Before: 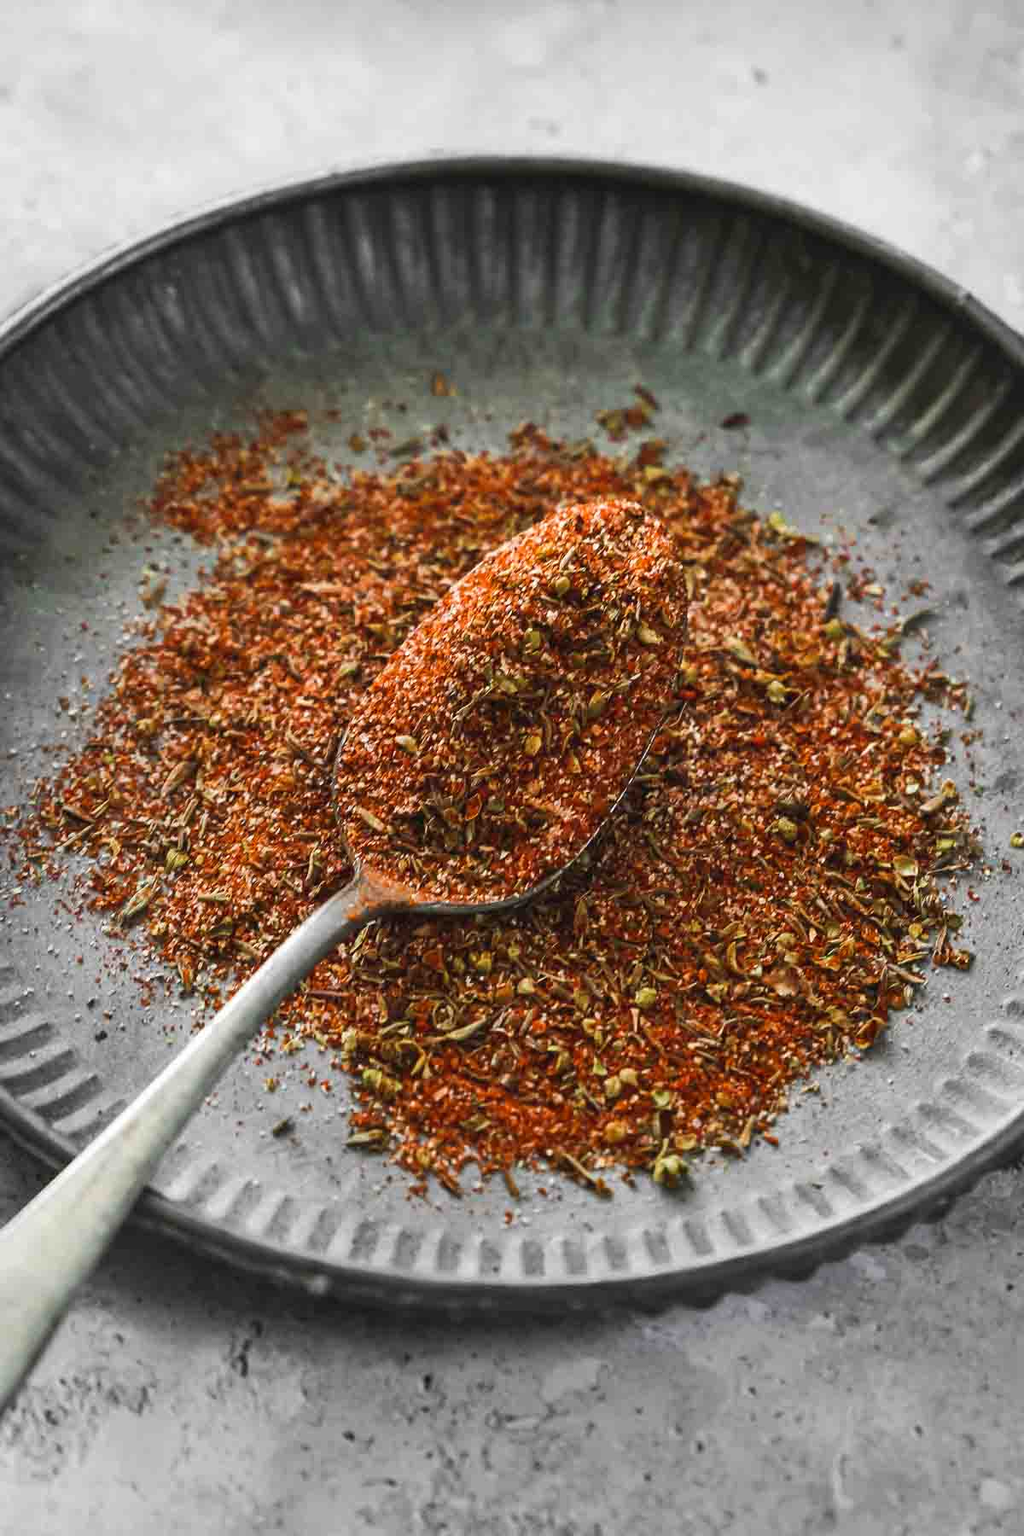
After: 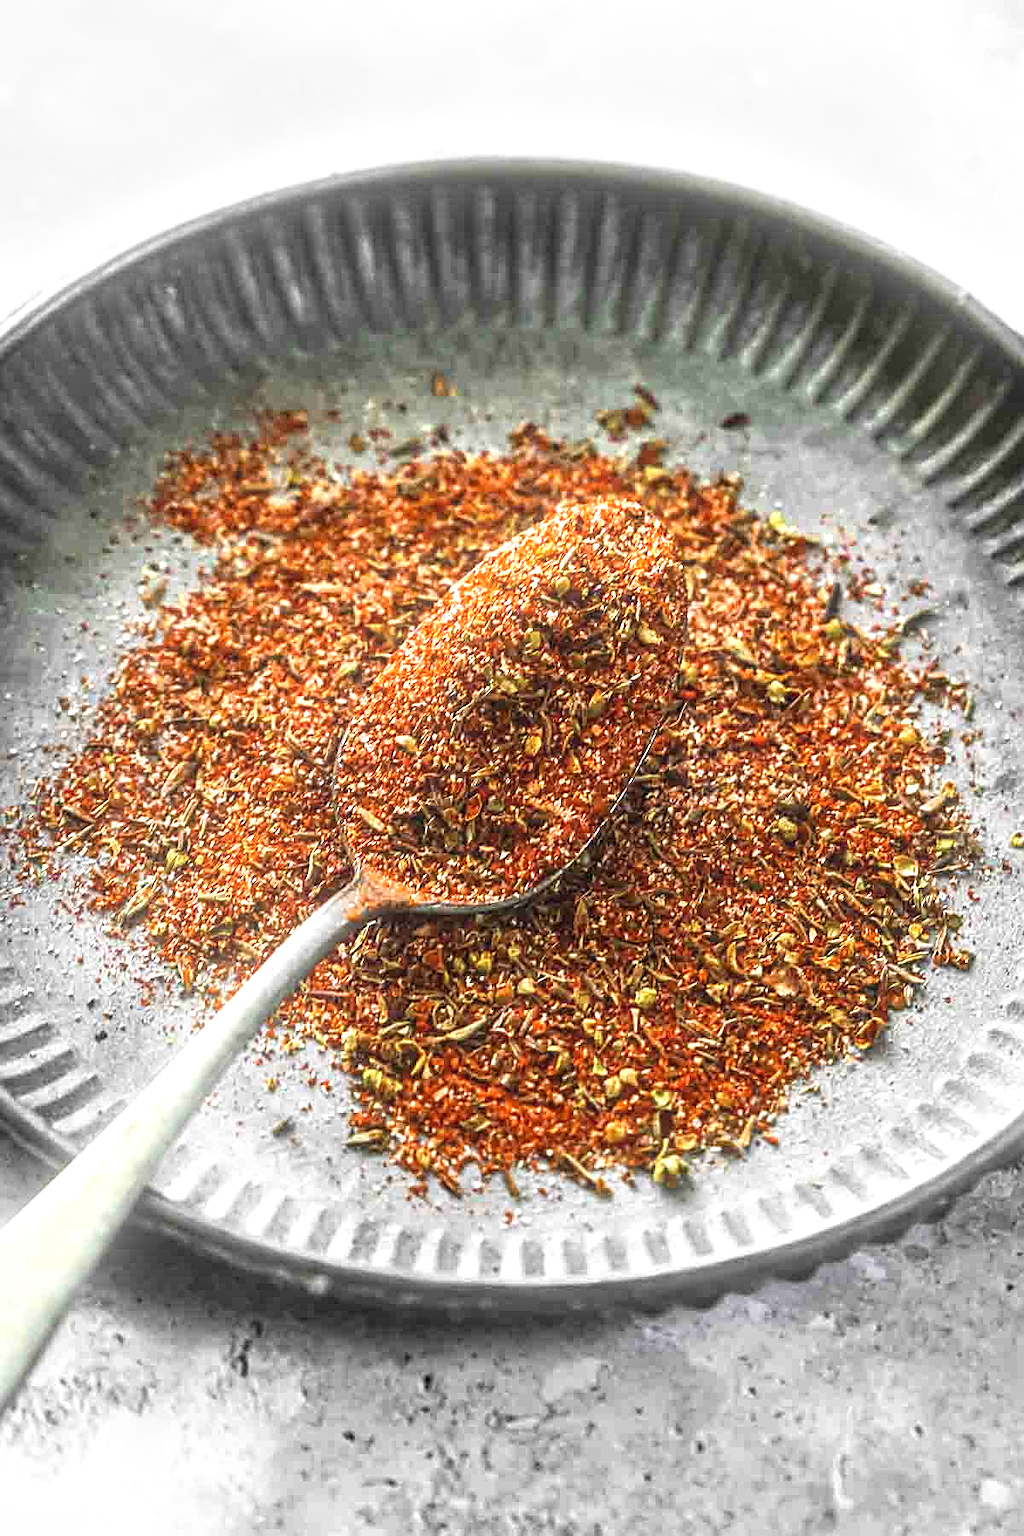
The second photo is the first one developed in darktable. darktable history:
exposure: black level correction 0, exposure 0.877 EV, compensate exposure bias true, compensate highlight preservation false
bloom: size 9%, threshold 100%, strength 7%
sharpen: on, module defaults
local contrast: detail 130%
